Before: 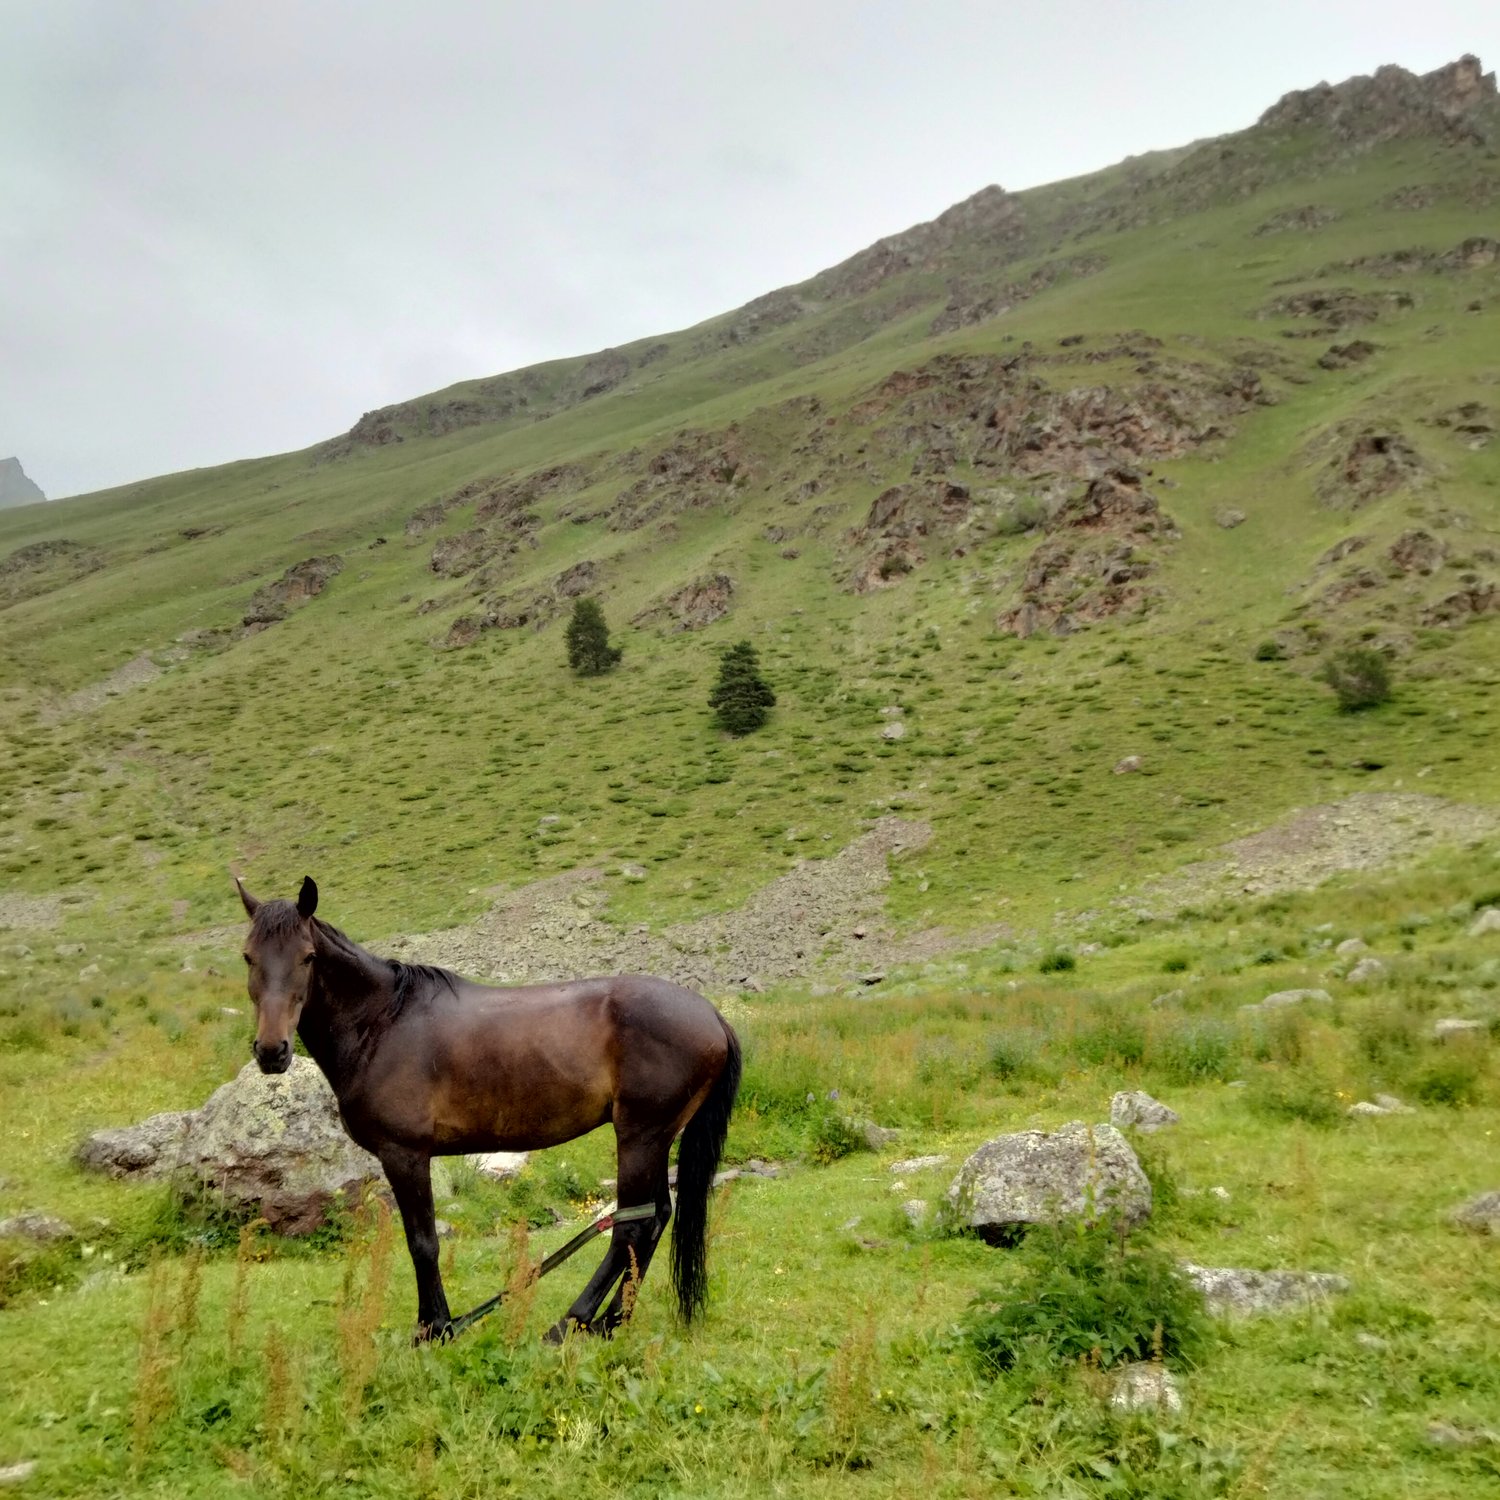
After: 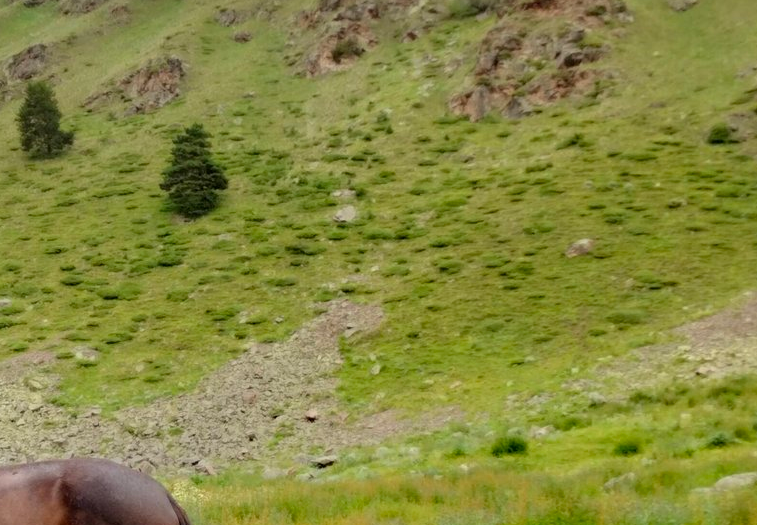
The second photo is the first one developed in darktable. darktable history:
crop: left 36.599%, top 34.522%, right 12.914%, bottom 30.413%
